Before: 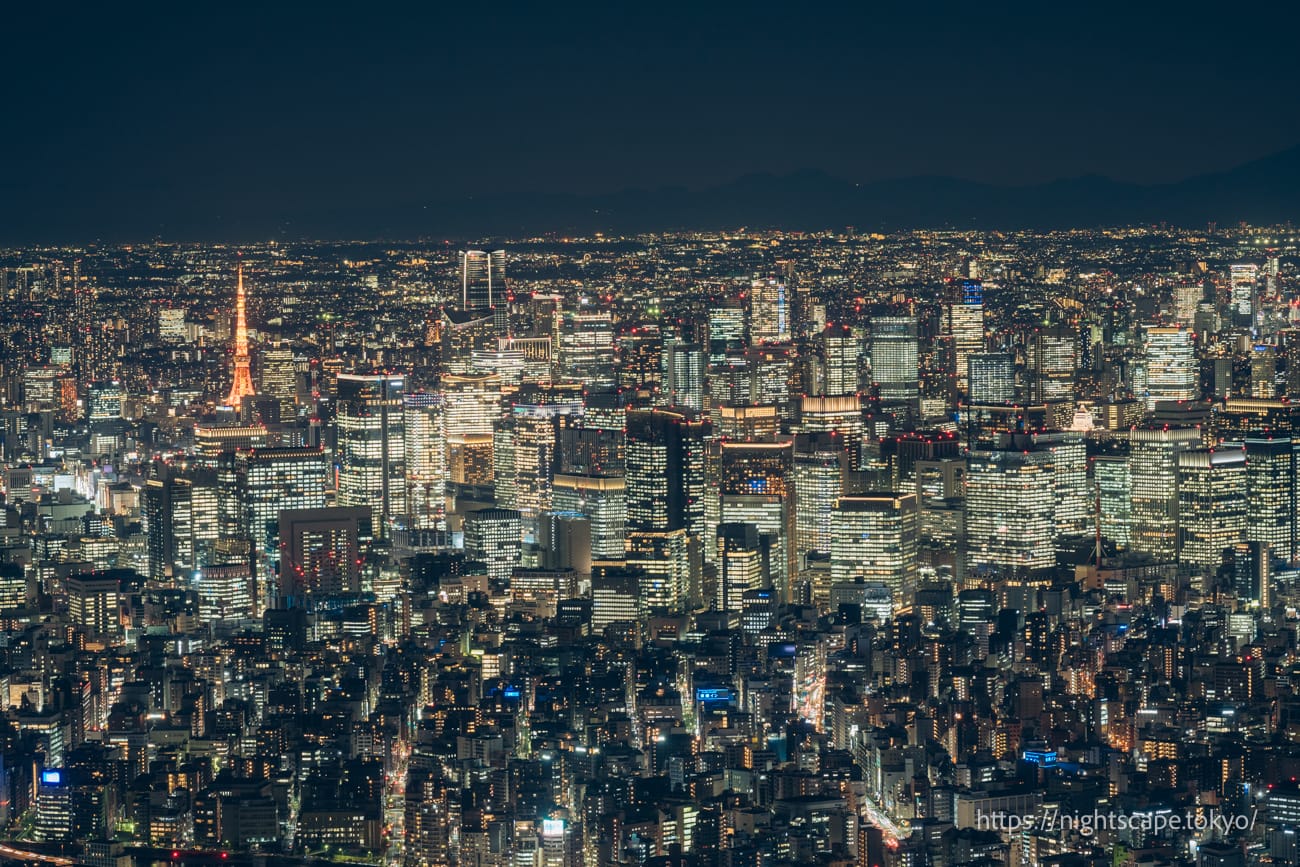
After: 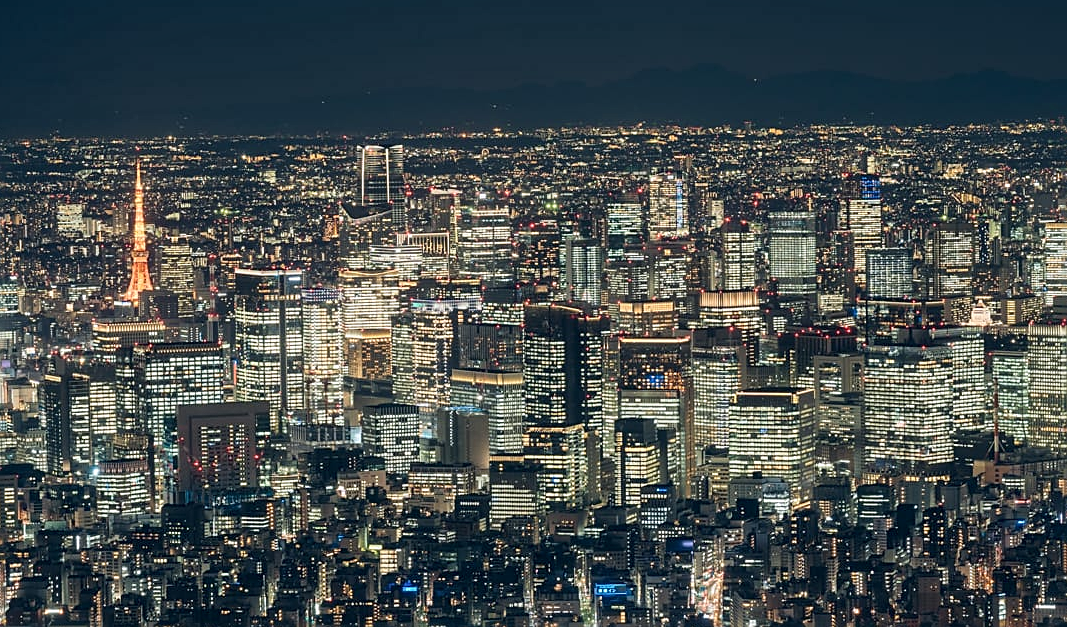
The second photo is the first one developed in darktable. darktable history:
crop: left 7.855%, top 12.219%, right 10.024%, bottom 15.454%
local contrast: mode bilateral grid, contrast 20, coarseness 49, detail 132%, midtone range 0.2
sharpen: on, module defaults
